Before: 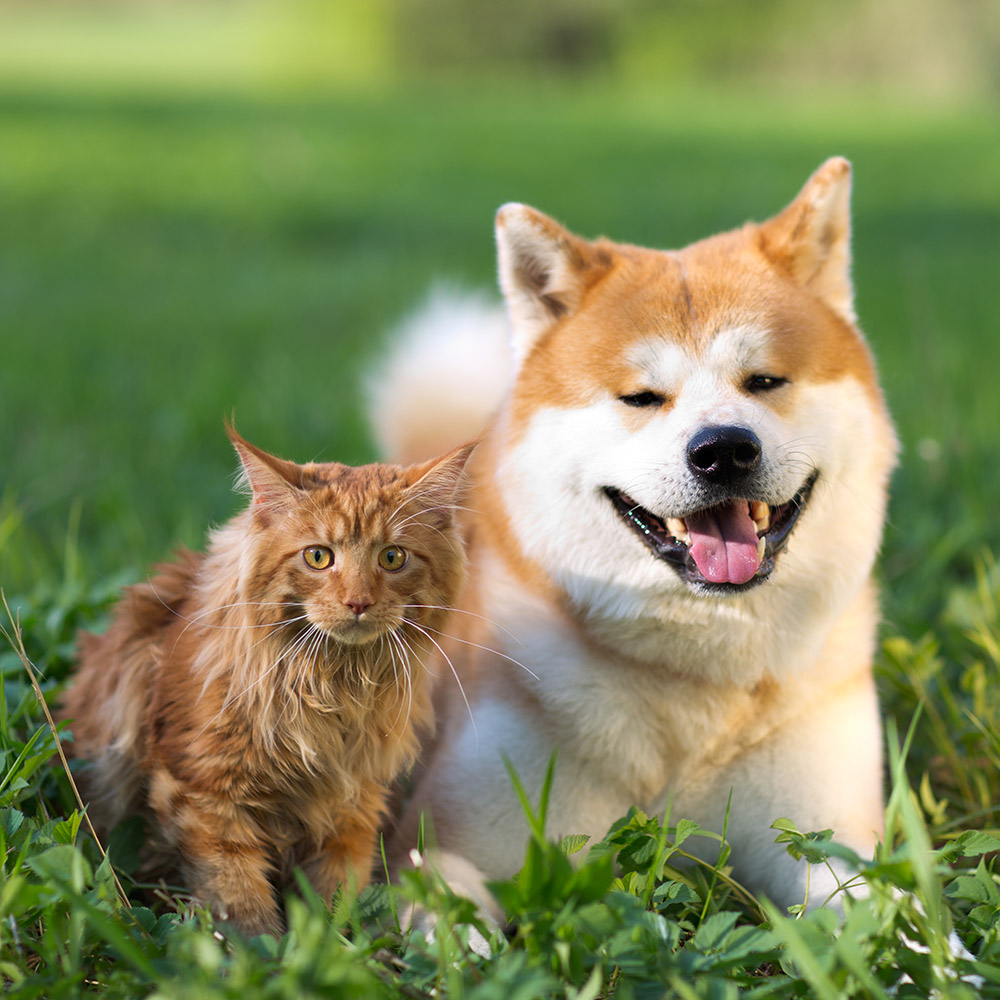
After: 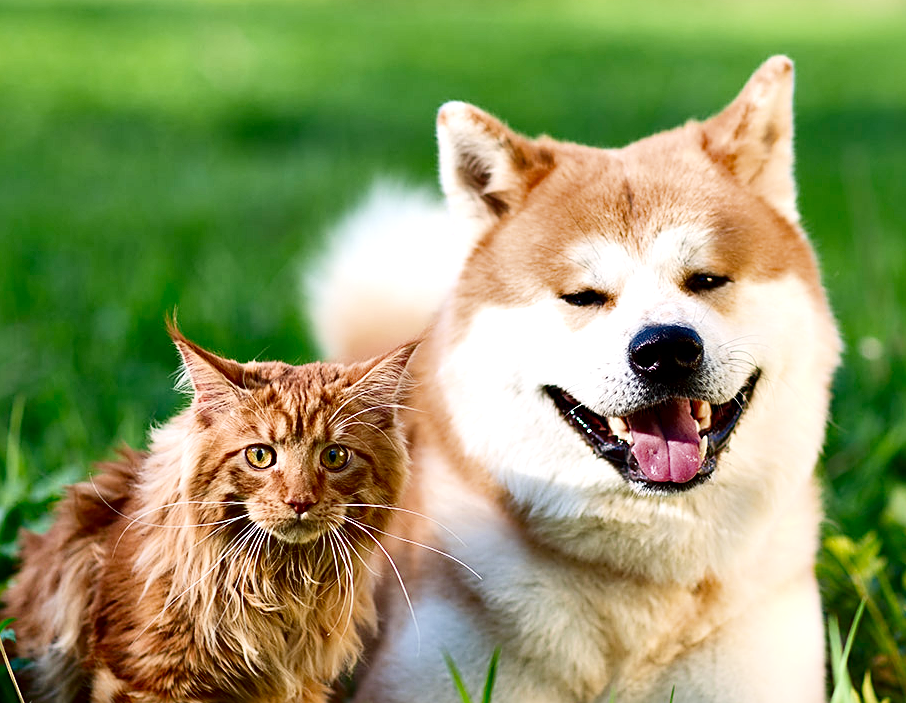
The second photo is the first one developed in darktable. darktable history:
local contrast: mode bilateral grid, contrast 99, coarseness 99, detail 165%, midtone range 0.2
exposure: black level correction 0, exposure 1.69 EV, compensate highlight preservation false
contrast brightness saturation: contrast 0.093, brightness -0.586, saturation 0.172
crop: left 5.845%, top 10.167%, right 3.478%, bottom 19.489%
sharpen: amount 0.591
filmic rgb: black relative exposure -7.65 EV, white relative exposure 4.56 EV, hardness 3.61
